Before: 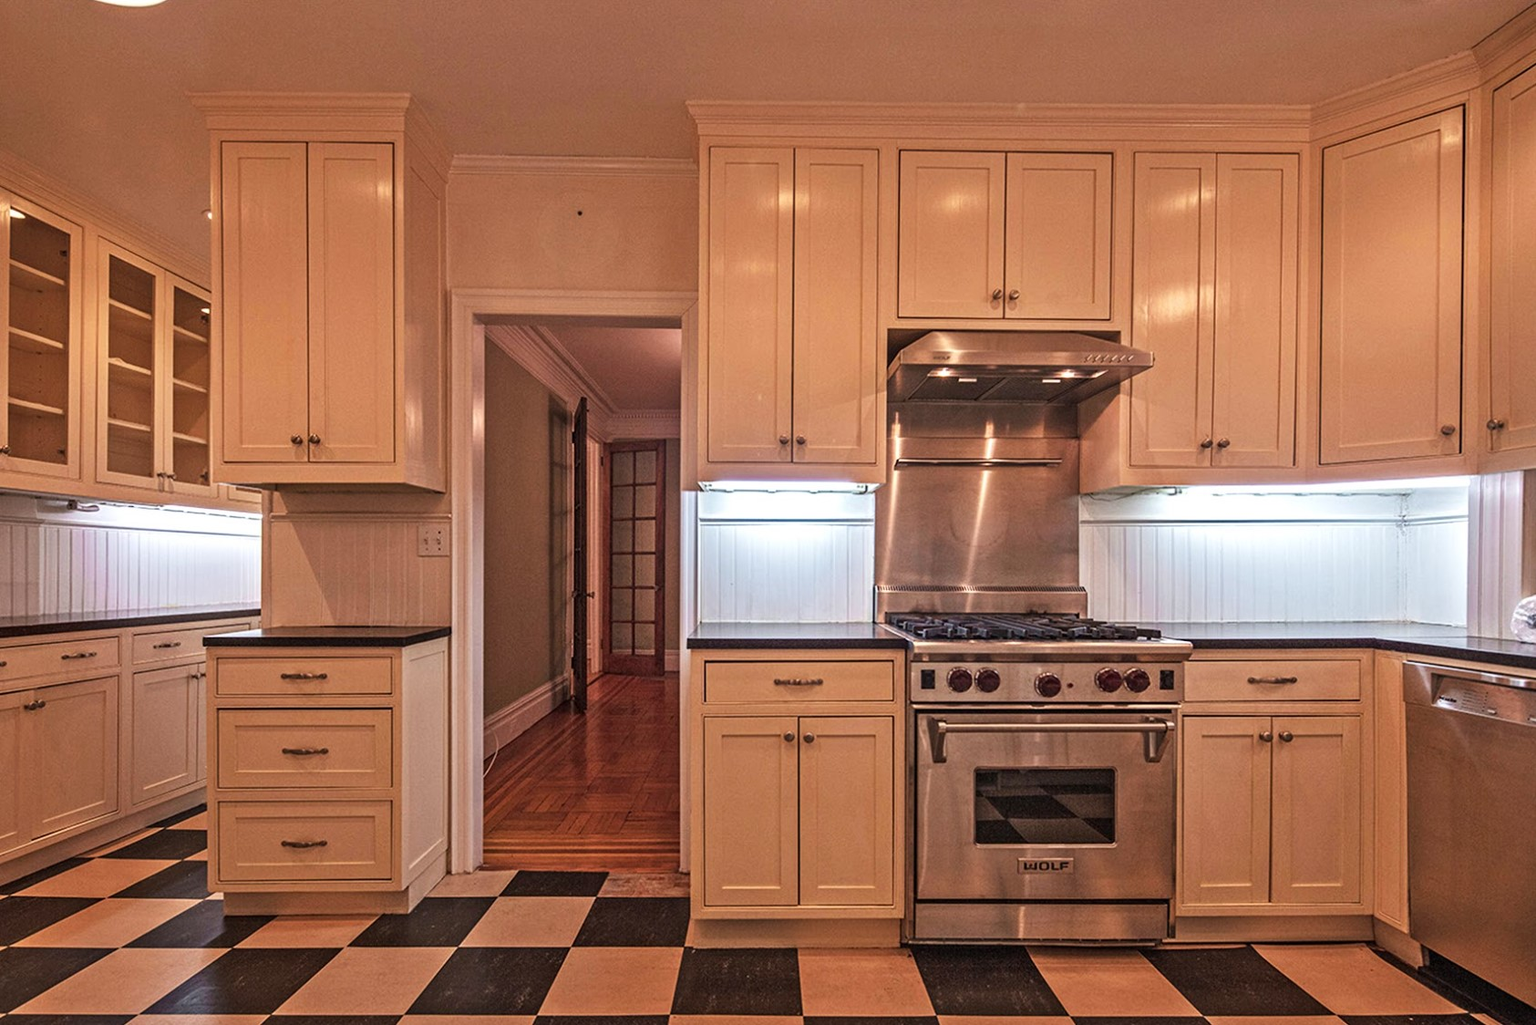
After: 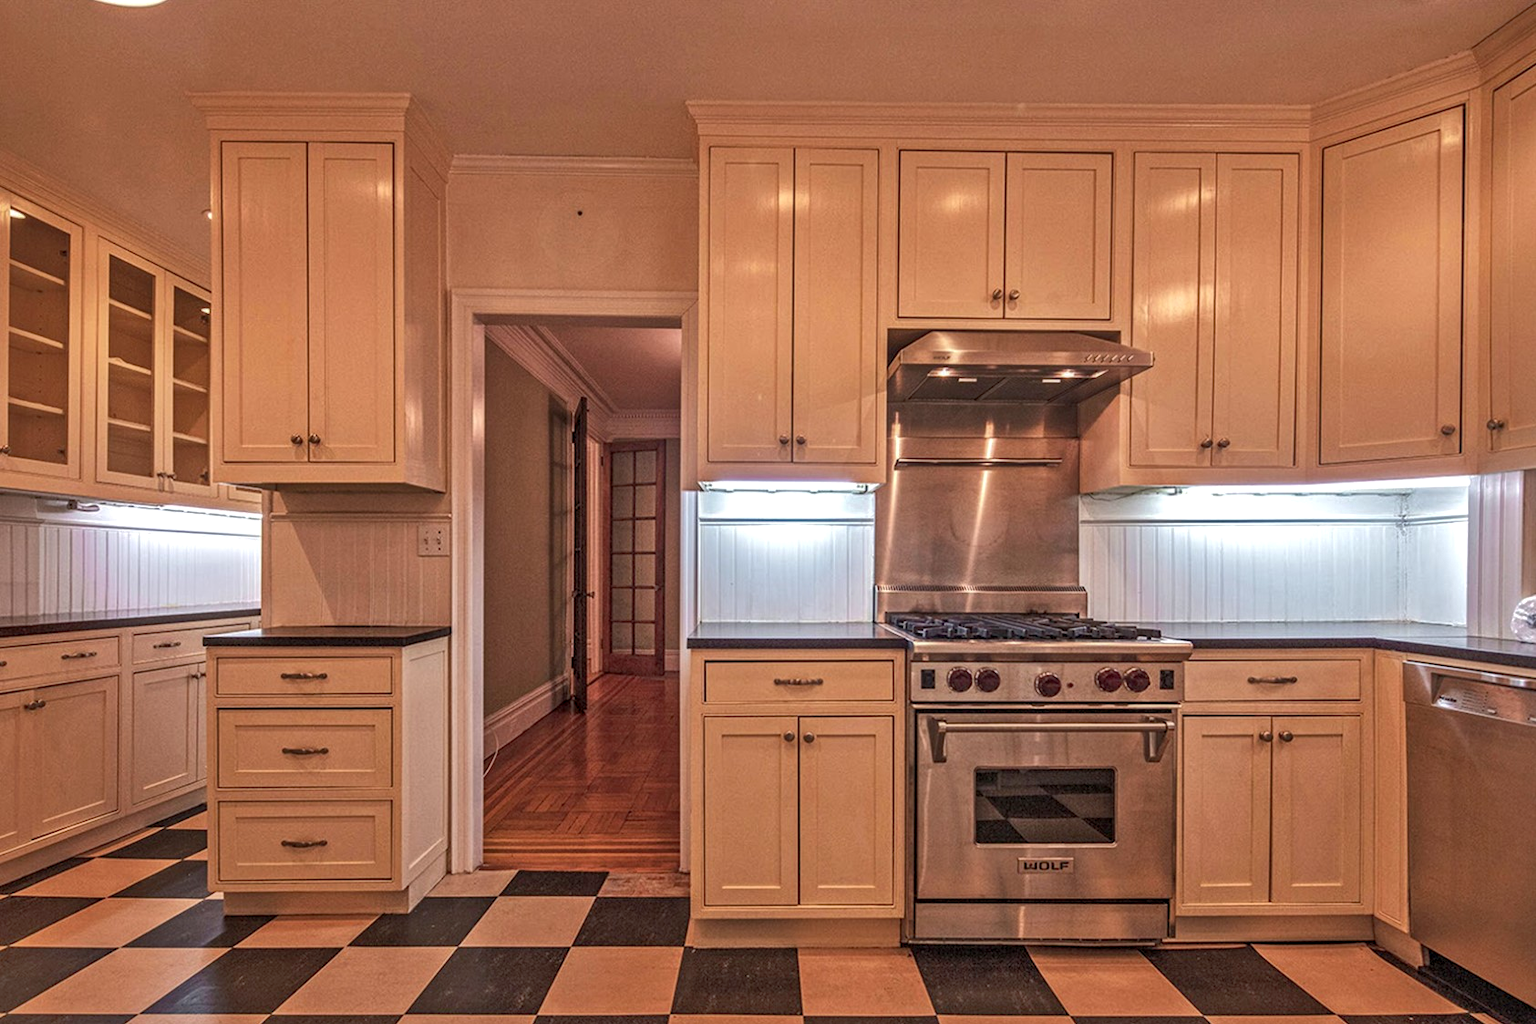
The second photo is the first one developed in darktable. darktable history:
shadows and highlights: shadows 60.95, highlights -60.01
local contrast: on, module defaults
